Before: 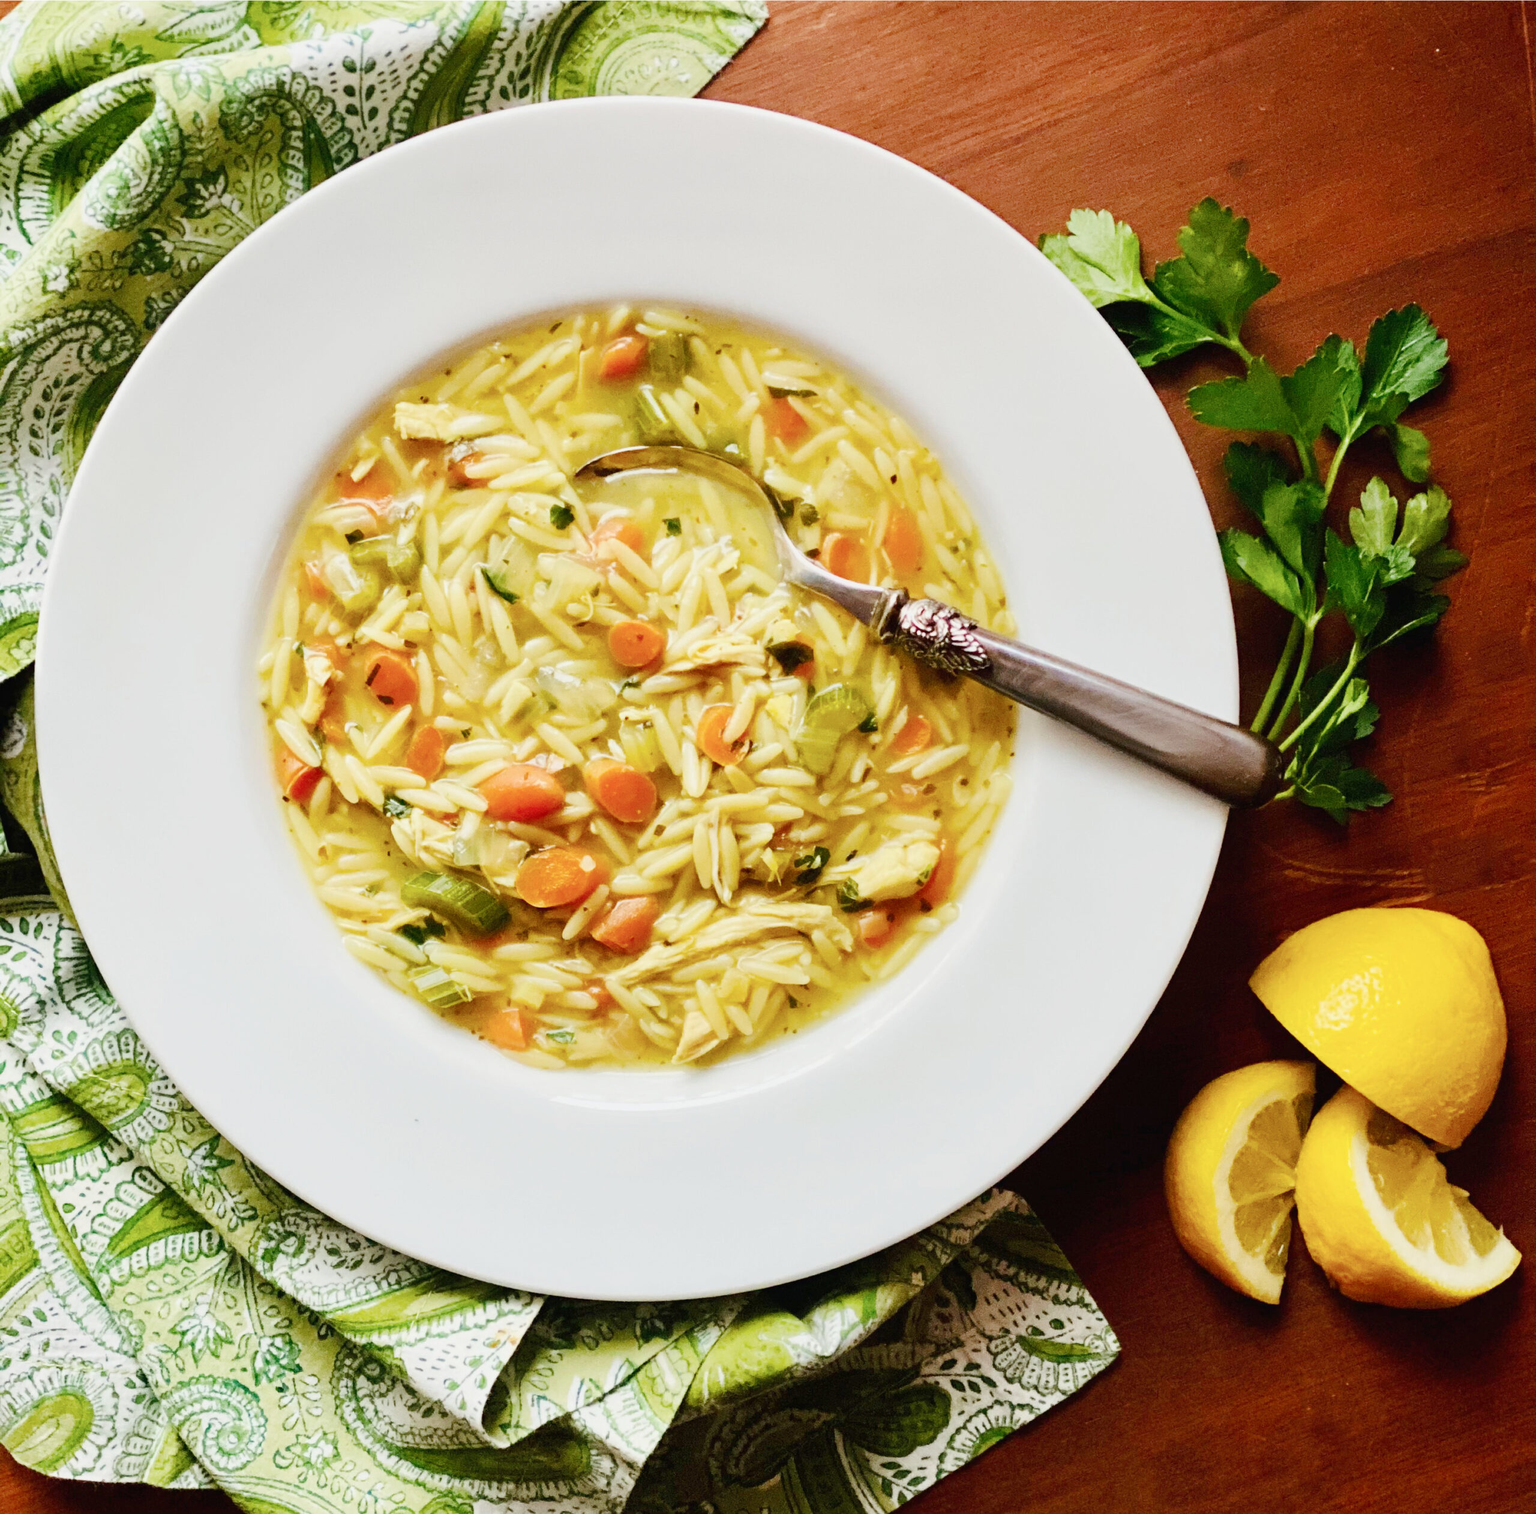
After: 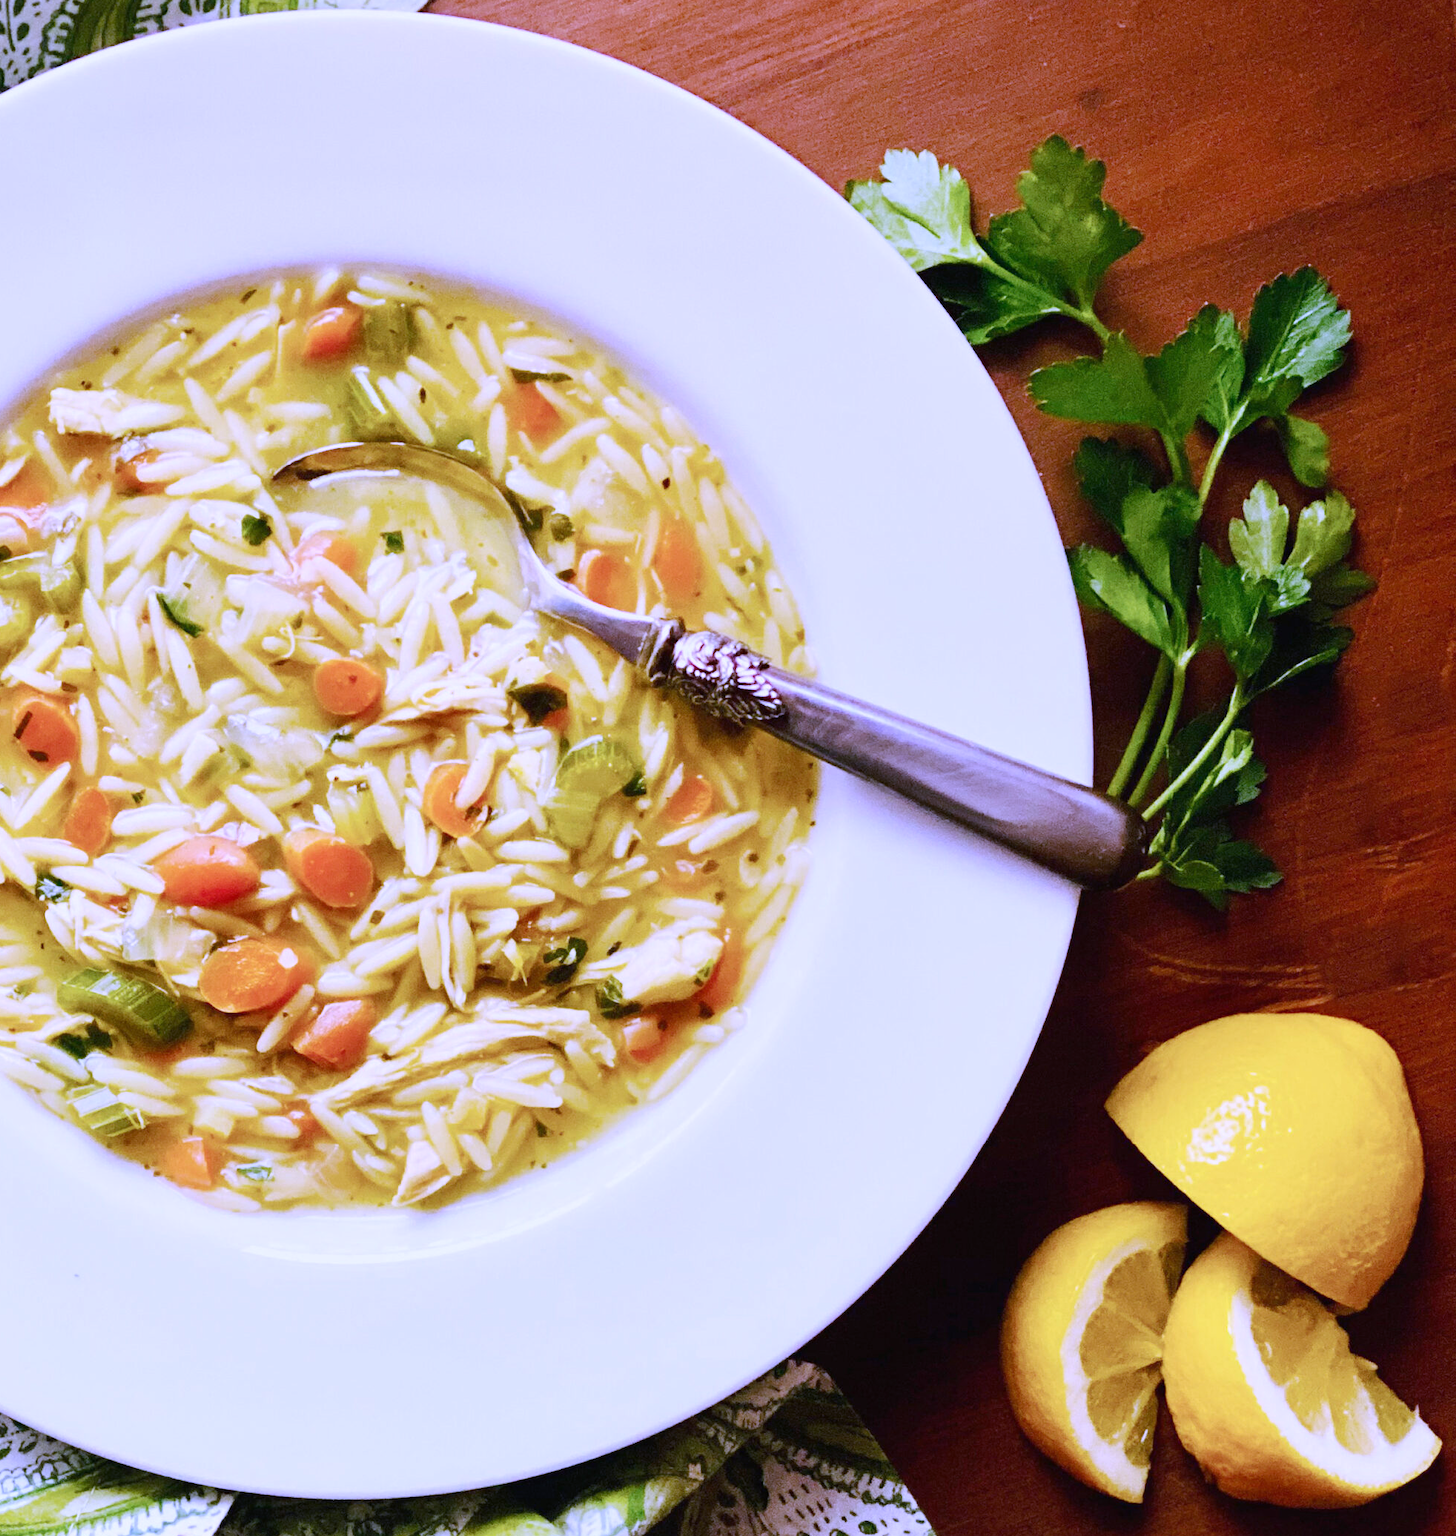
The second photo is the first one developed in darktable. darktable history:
crop: left 23.095%, top 5.827%, bottom 11.854%
tone equalizer: on, module defaults
white balance: red 0.98, blue 1.61
